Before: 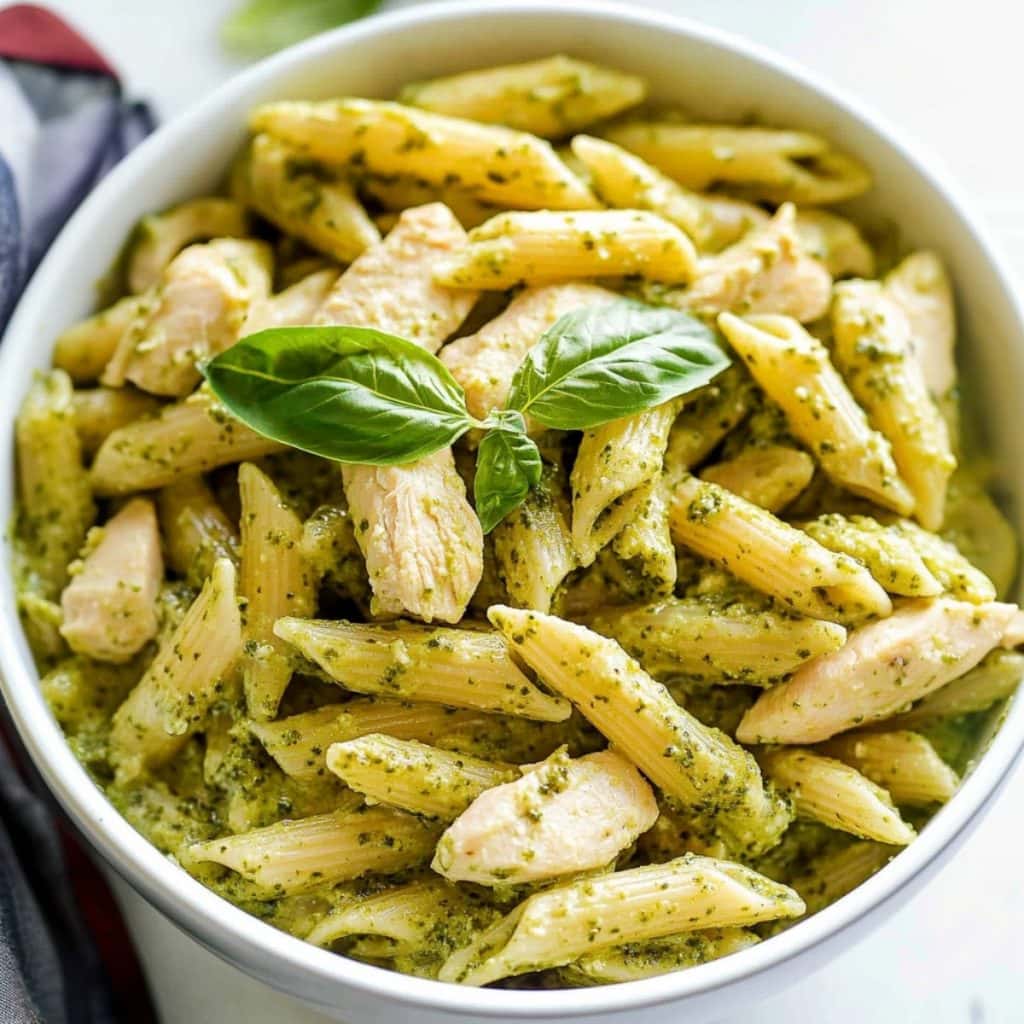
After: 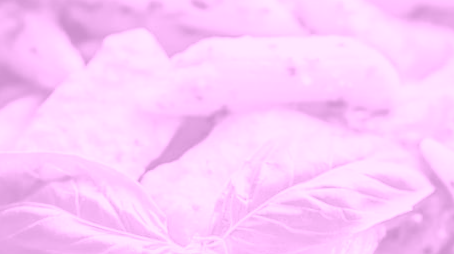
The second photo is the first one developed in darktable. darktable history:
colorize: hue 331.2°, saturation 75%, source mix 30.28%, lightness 70.52%, version 1
tone equalizer: on, module defaults
rotate and perspective: rotation 0.192°, lens shift (horizontal) -0.015, crop left 0.005, crop right 0.996, crop top 0.006, crop bottom 0.99
crop: left 28.64%, top 16.832%, right 26.637%, bottom 58.055%
